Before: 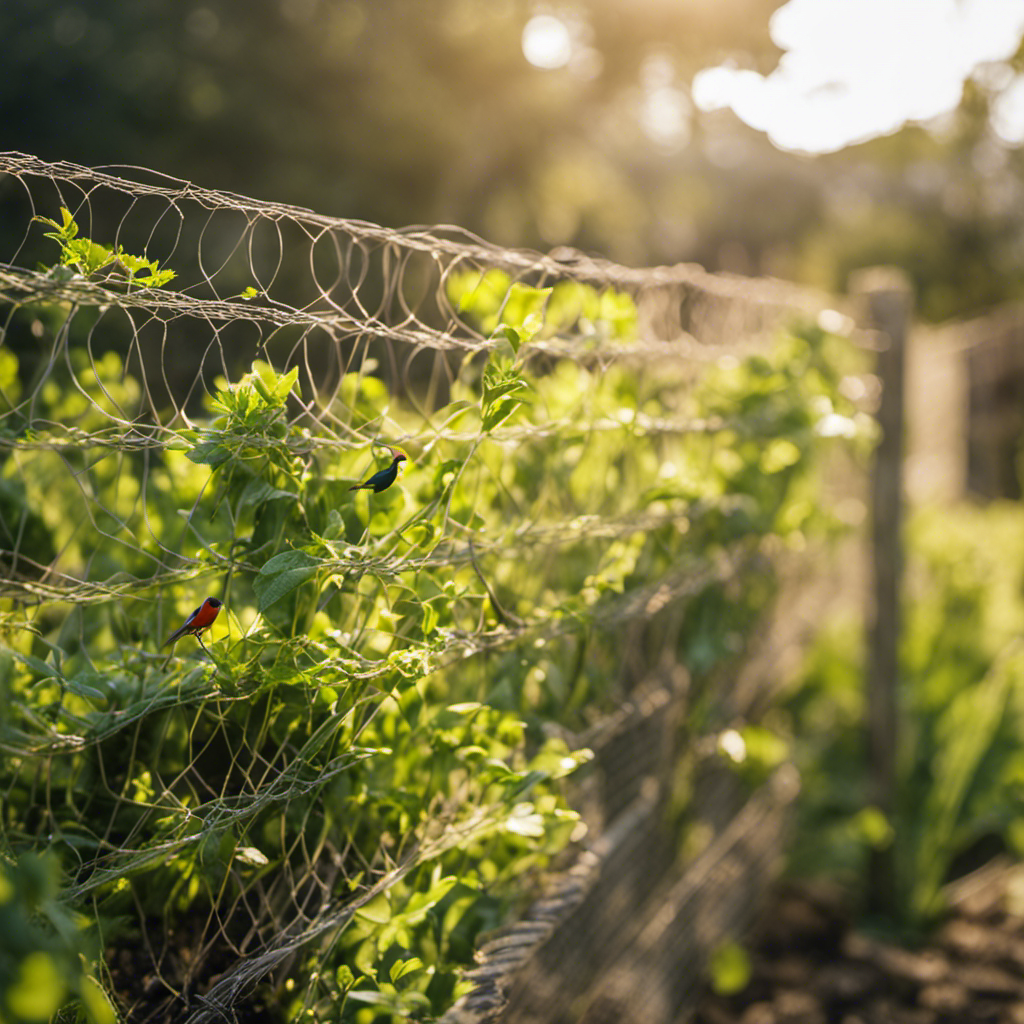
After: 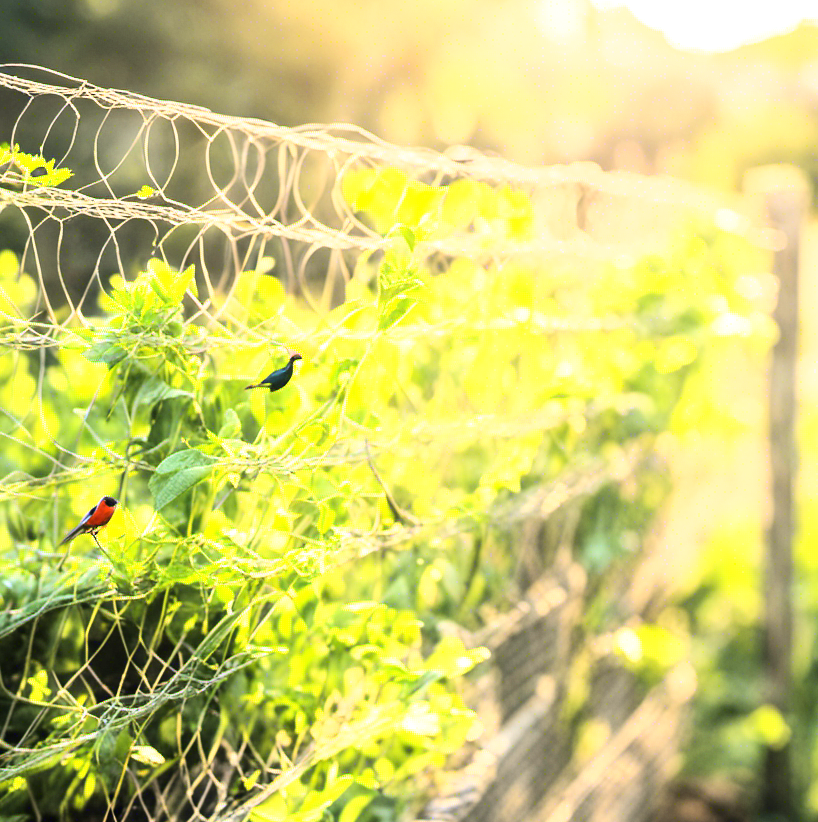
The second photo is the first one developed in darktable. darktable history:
exposure: black level correction 0, exposure 1 EV, compensate highlight preservation false
base curve: curves: ch0 [(0, 0) (0.007, 0.004) (0.027, 0.03) (0.046, 0.07) (0.207, 0.54) (0.442, 0.872) (0.673, 0.972) (1, 1)]
crop and rotate: left 10.171%, top 9.925%, right 9.857%, bottom 9.799%
